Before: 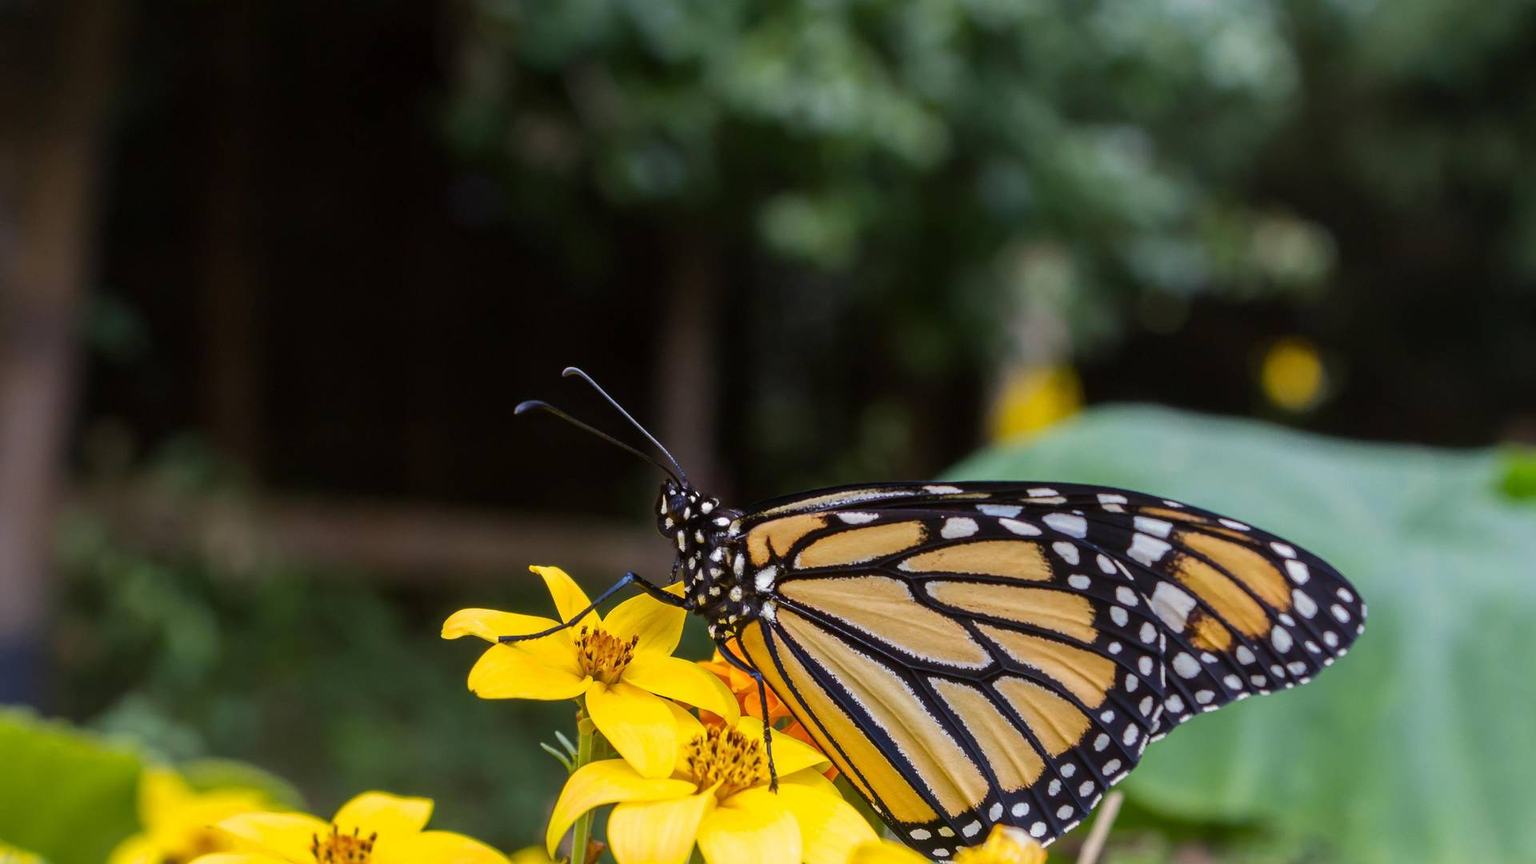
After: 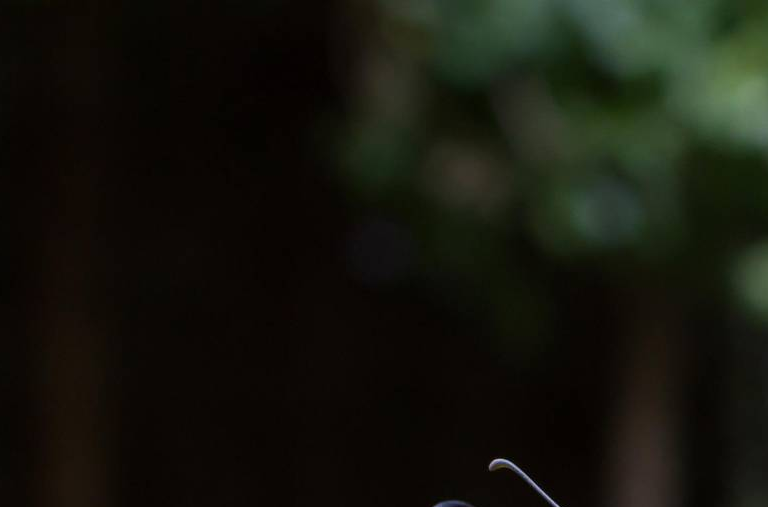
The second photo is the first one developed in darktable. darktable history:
crop and rotate: left 11.184%, top 0.068%, right 48.79%, bottom 52.978%
